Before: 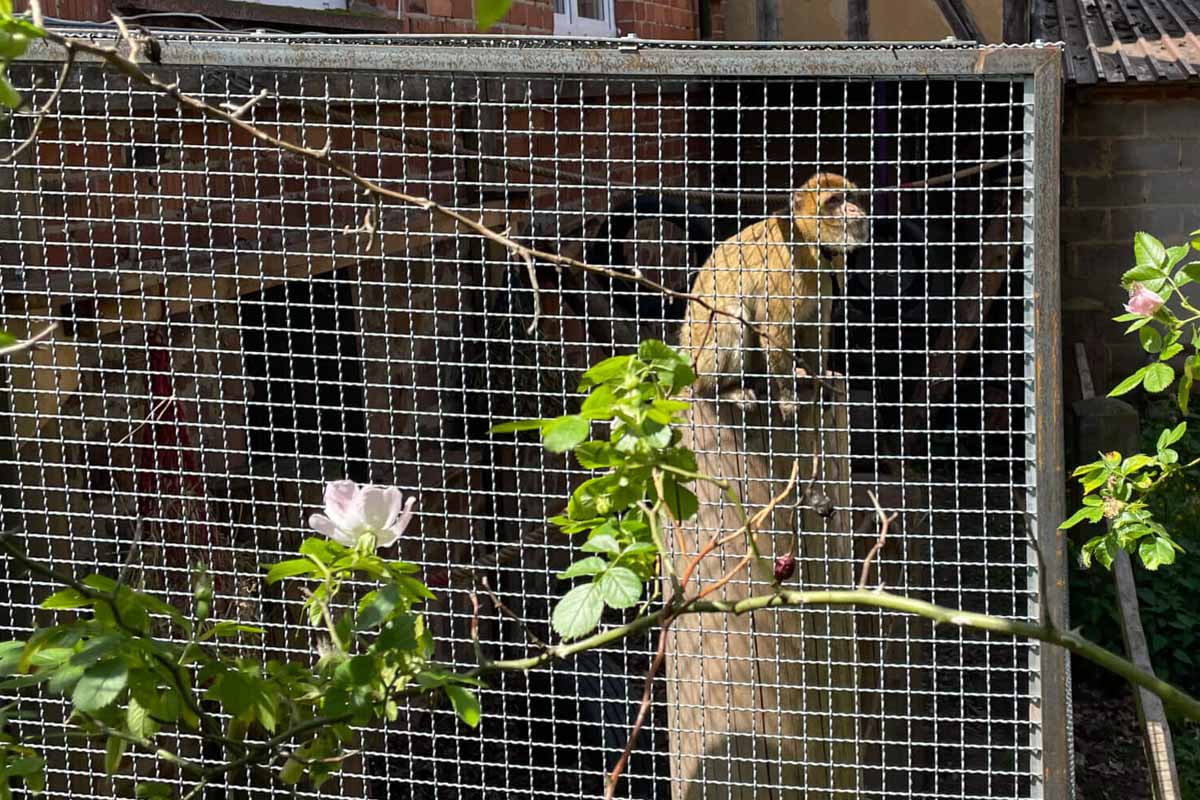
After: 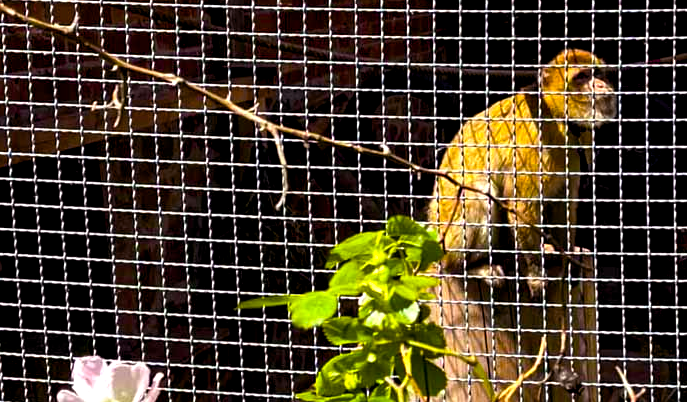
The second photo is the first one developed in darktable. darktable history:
color balance rgb: power › luminance -7.649%, power › chroma 1.317%, power › hue 330.52°, global offset › luminance -1.017%, linear chroma grading › shadows 10.099%, linear chroma grading › highlights 9.48%, linear chroma grading › global chroma 14.767%, linear chroma grading › mid-tones 14.885%, perceptual saturation grading › global saturation 29.838%, perceptual brilliance grading › global brilliance 14.438%, perceptual brilliance grading › shadows -34.909%, global vibrance 20%
crop: left 21.022%, top 15.515%, right 21.656%, bottom 34.124%
